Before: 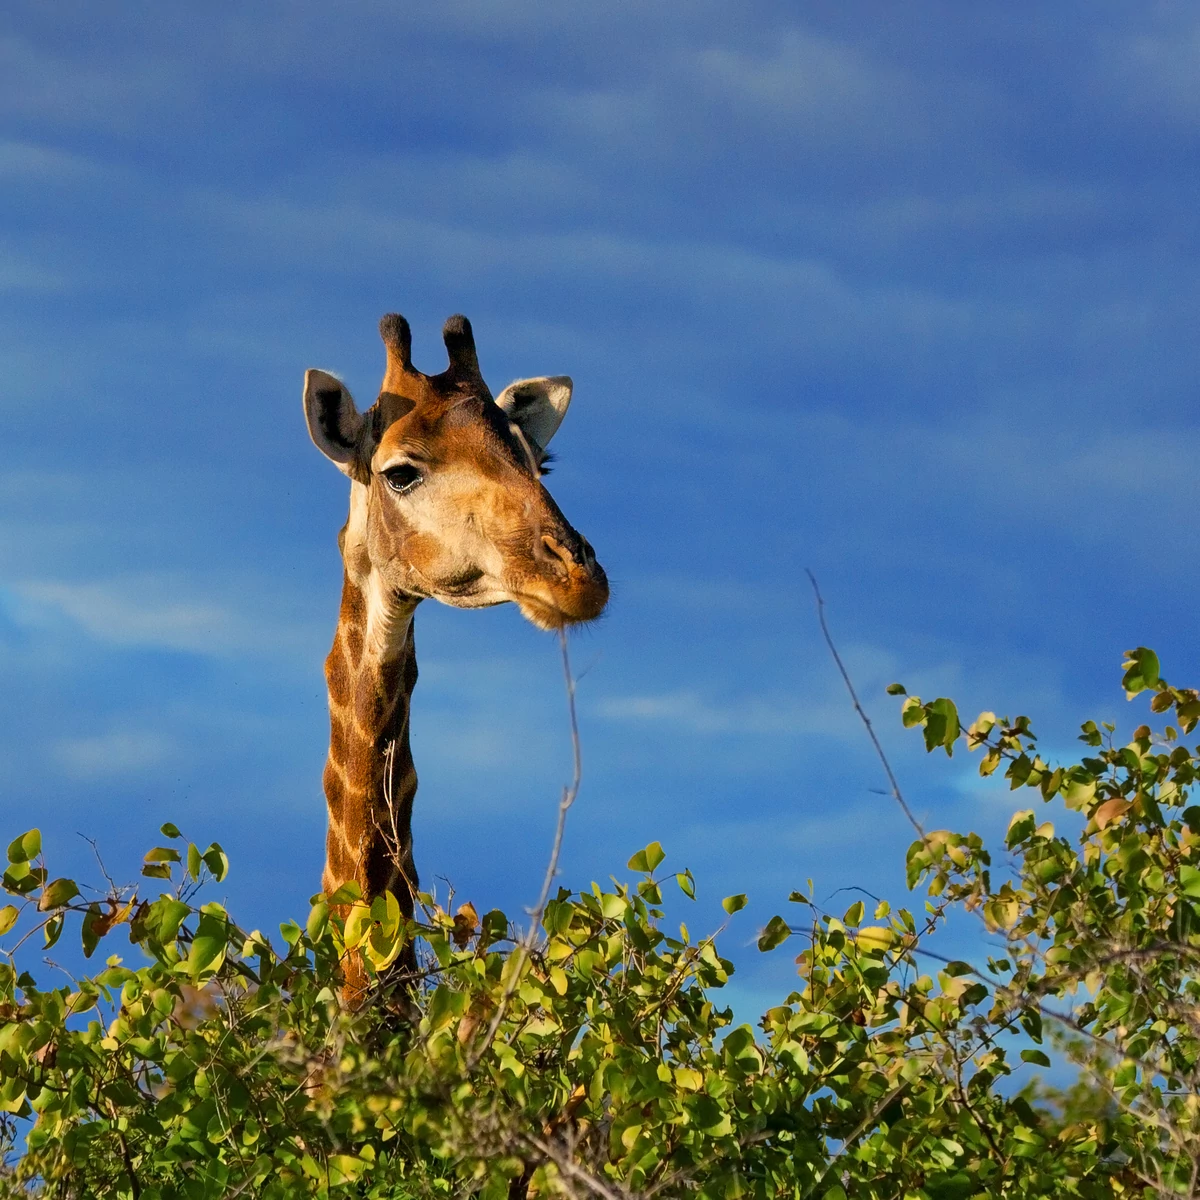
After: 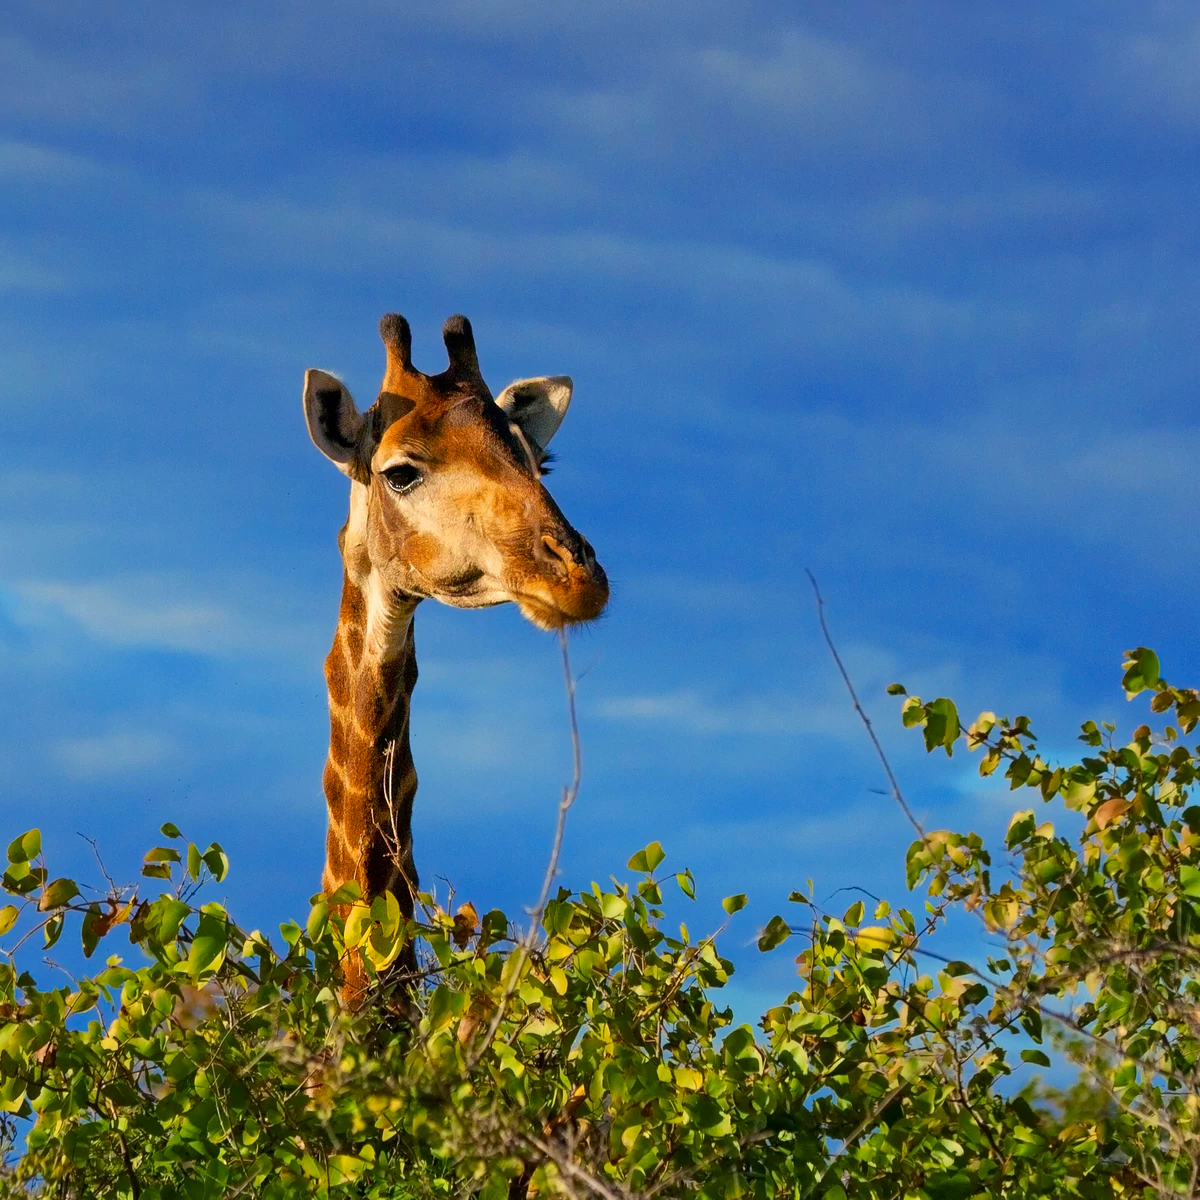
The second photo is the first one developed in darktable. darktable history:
color correction: highlights b* 0.05, saturation 1.15
